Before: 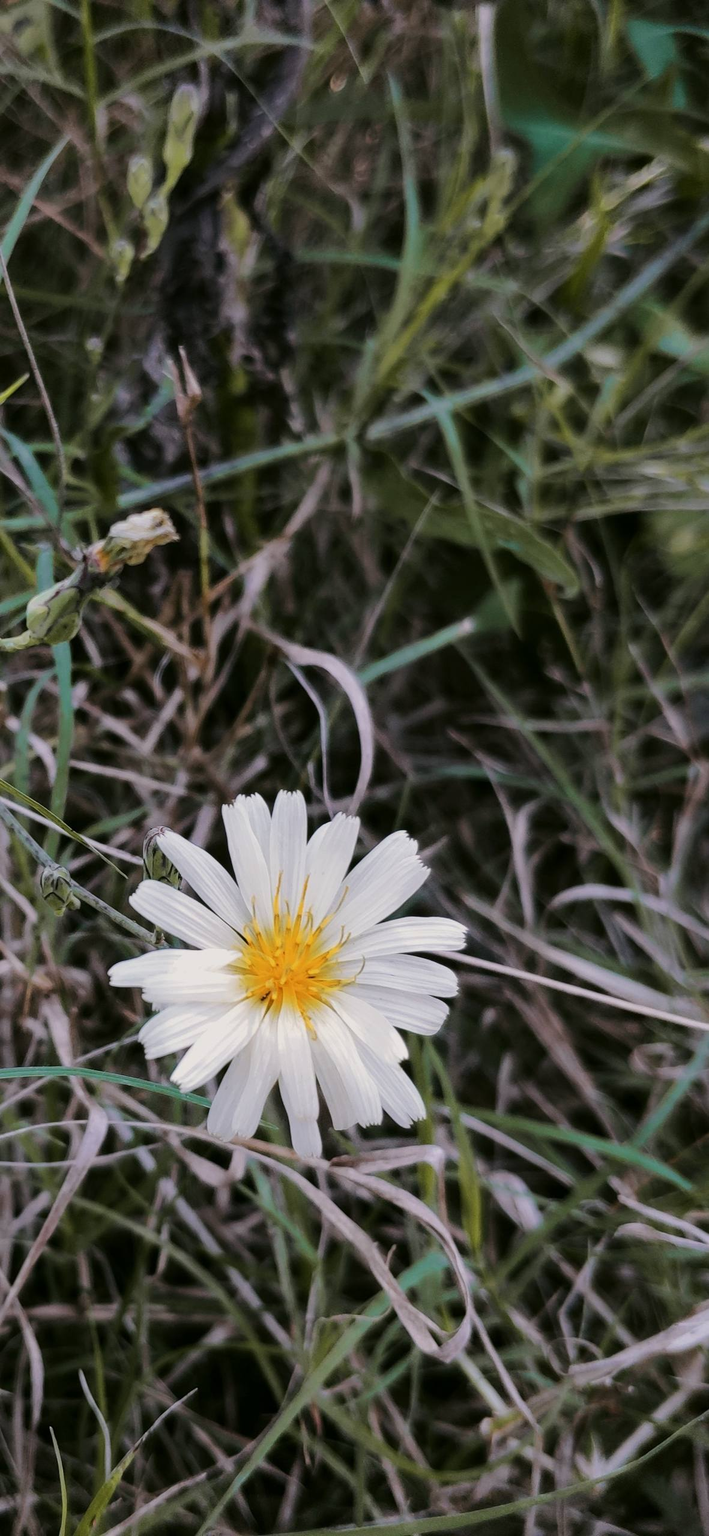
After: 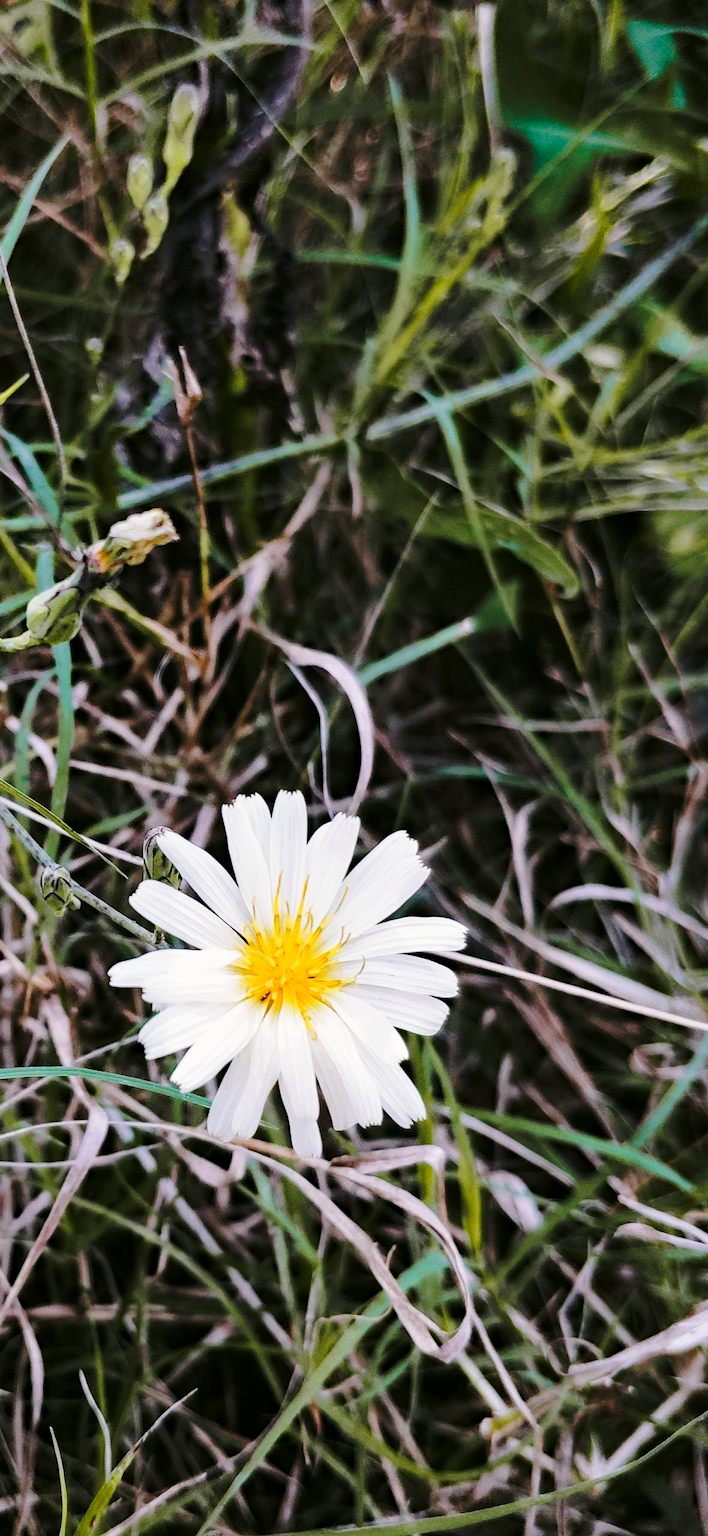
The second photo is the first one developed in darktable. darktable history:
tone equalizer: on, module defaults
haze removal: compatibility mode true, adaptive false
base curve: curves: ch0 [(0, 0) (0.036, 0.037) (0.121, 0.228) (0.46, 0.76) (0.859, 0.983) (1, 1)], preserve colors none
